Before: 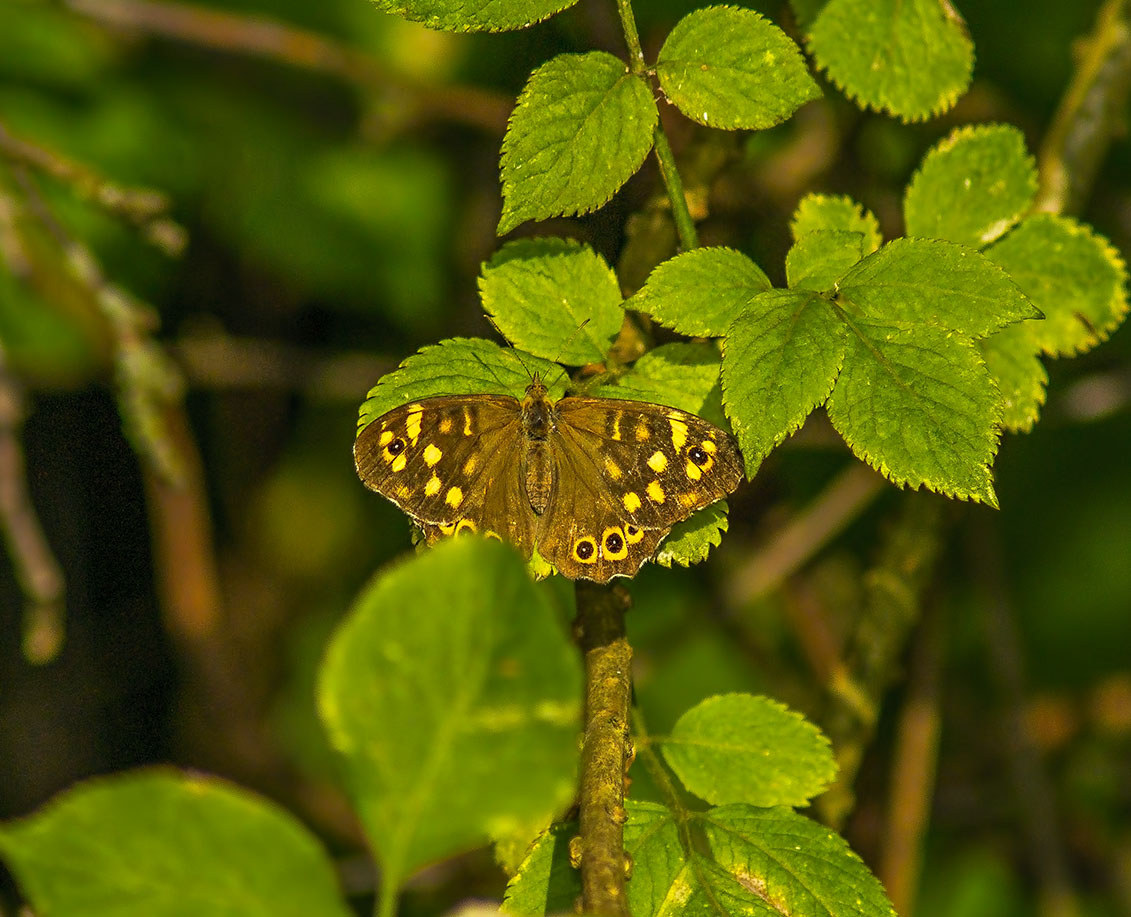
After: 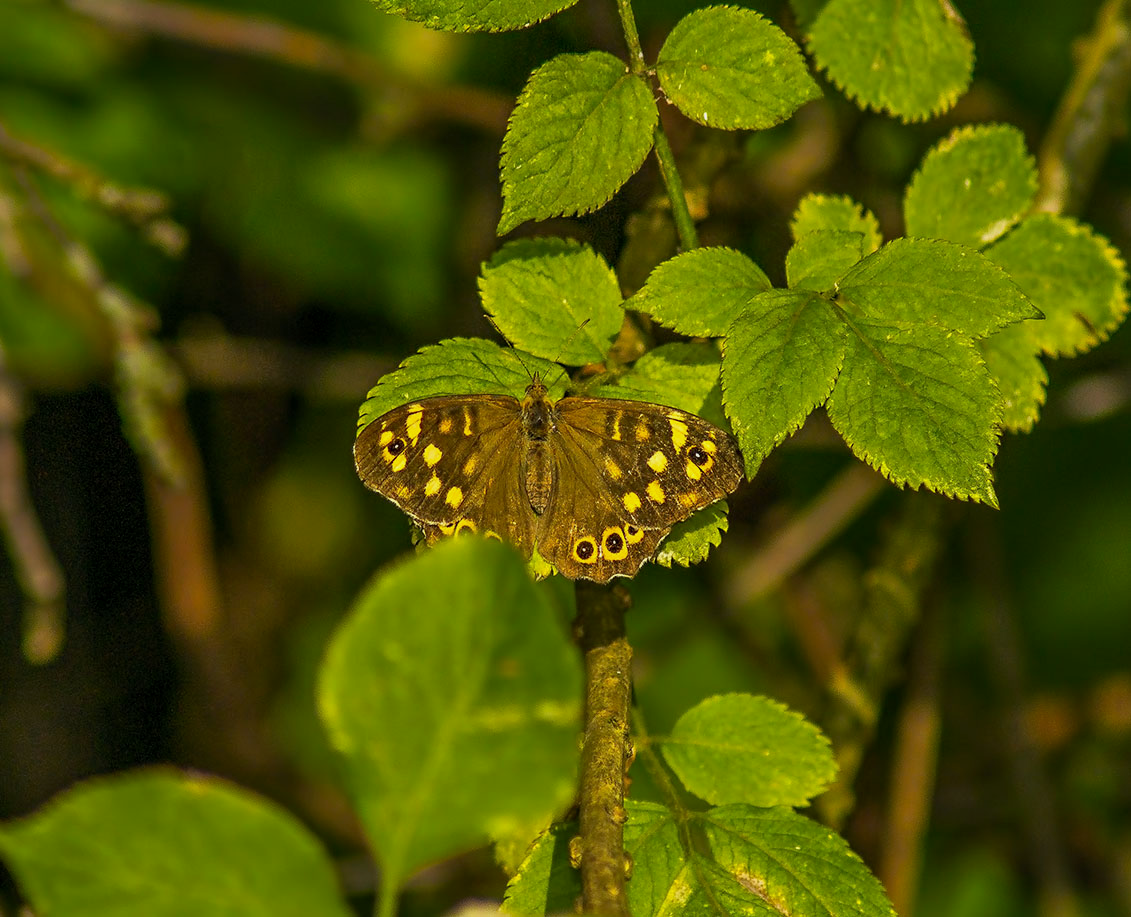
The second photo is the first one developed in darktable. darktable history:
exposure: black level correction 0.001, exposure -0.203 EV, compensate highlight preservation false
